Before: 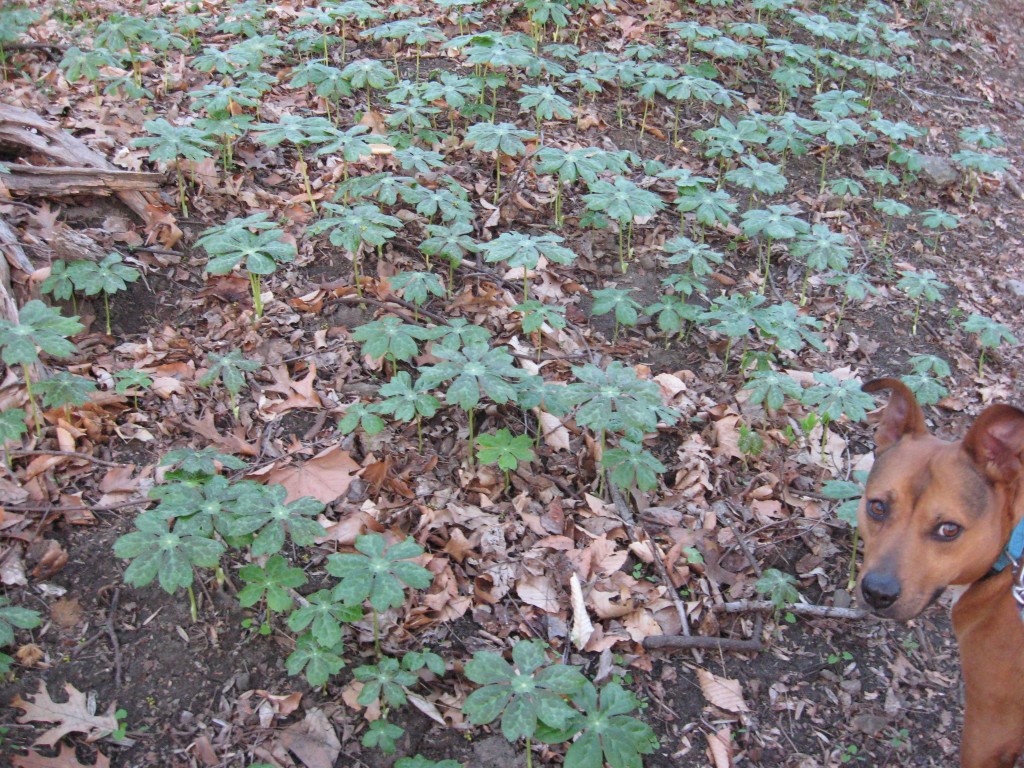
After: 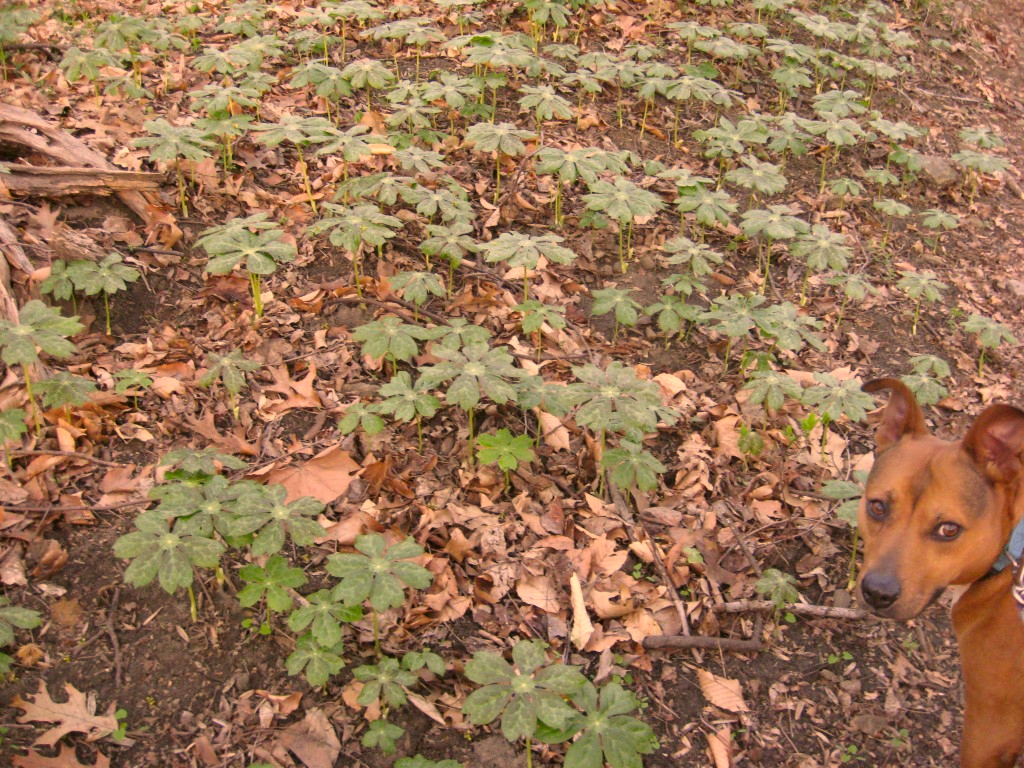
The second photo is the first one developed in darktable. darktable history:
color correction: highlights a* 18.3, highlights b* 34.87, shadows a* 1.2, shadows b* 6.58, saturation 1.03
